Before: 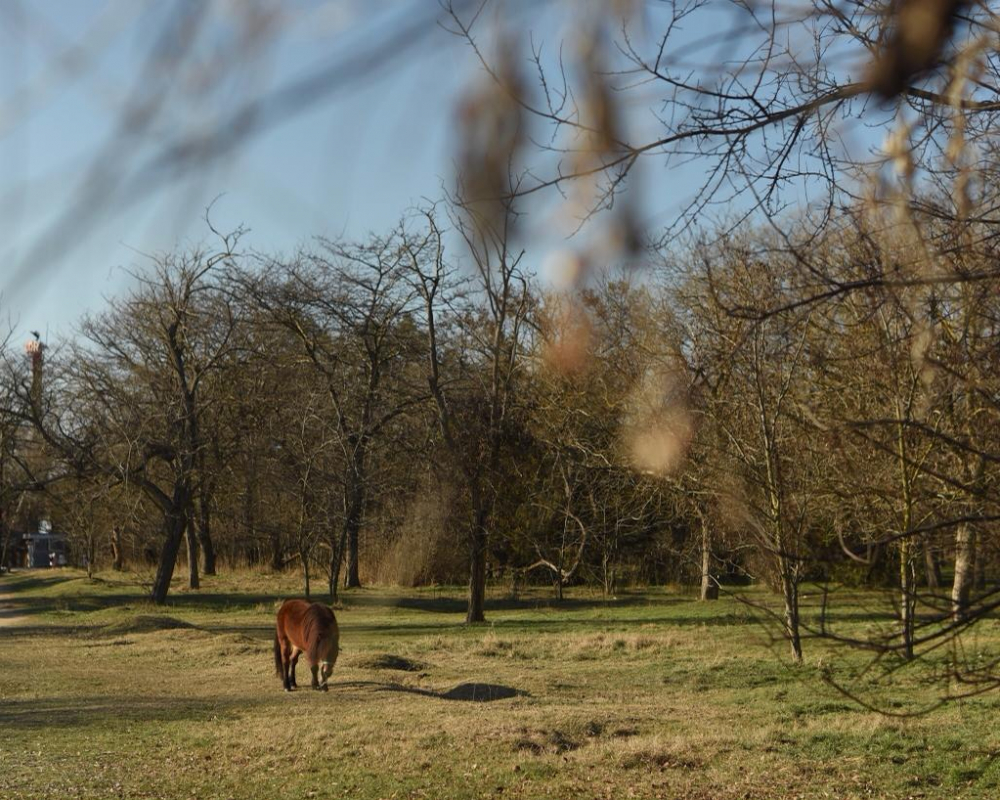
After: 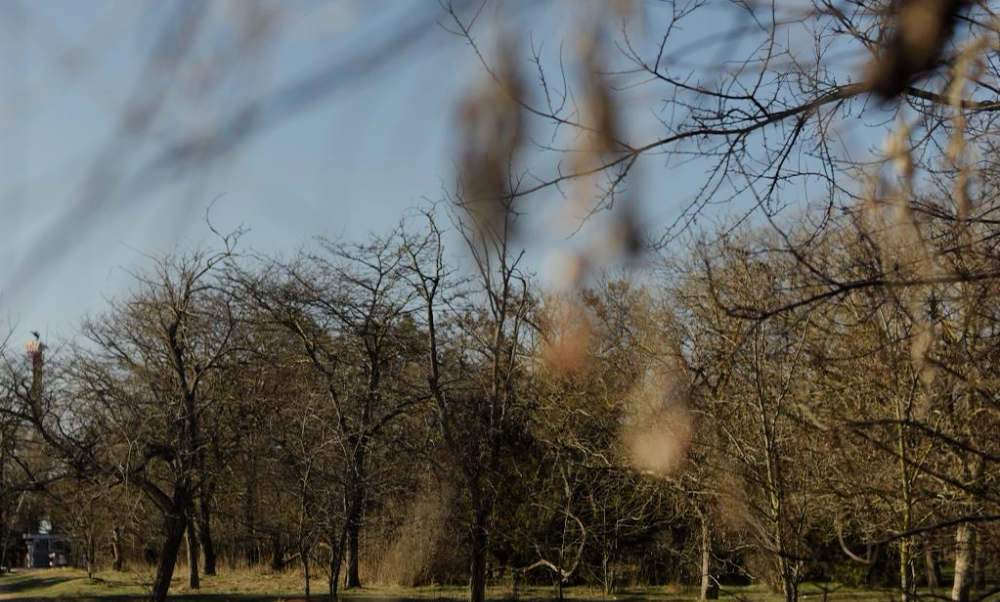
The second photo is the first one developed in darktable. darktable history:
crop: bottom 24.747%
filmic rgb: black relative exposure -7.65 EV, white relative exposure 4.56 EV, hardness 3.61, iterations of high-quality reconstruction 0
